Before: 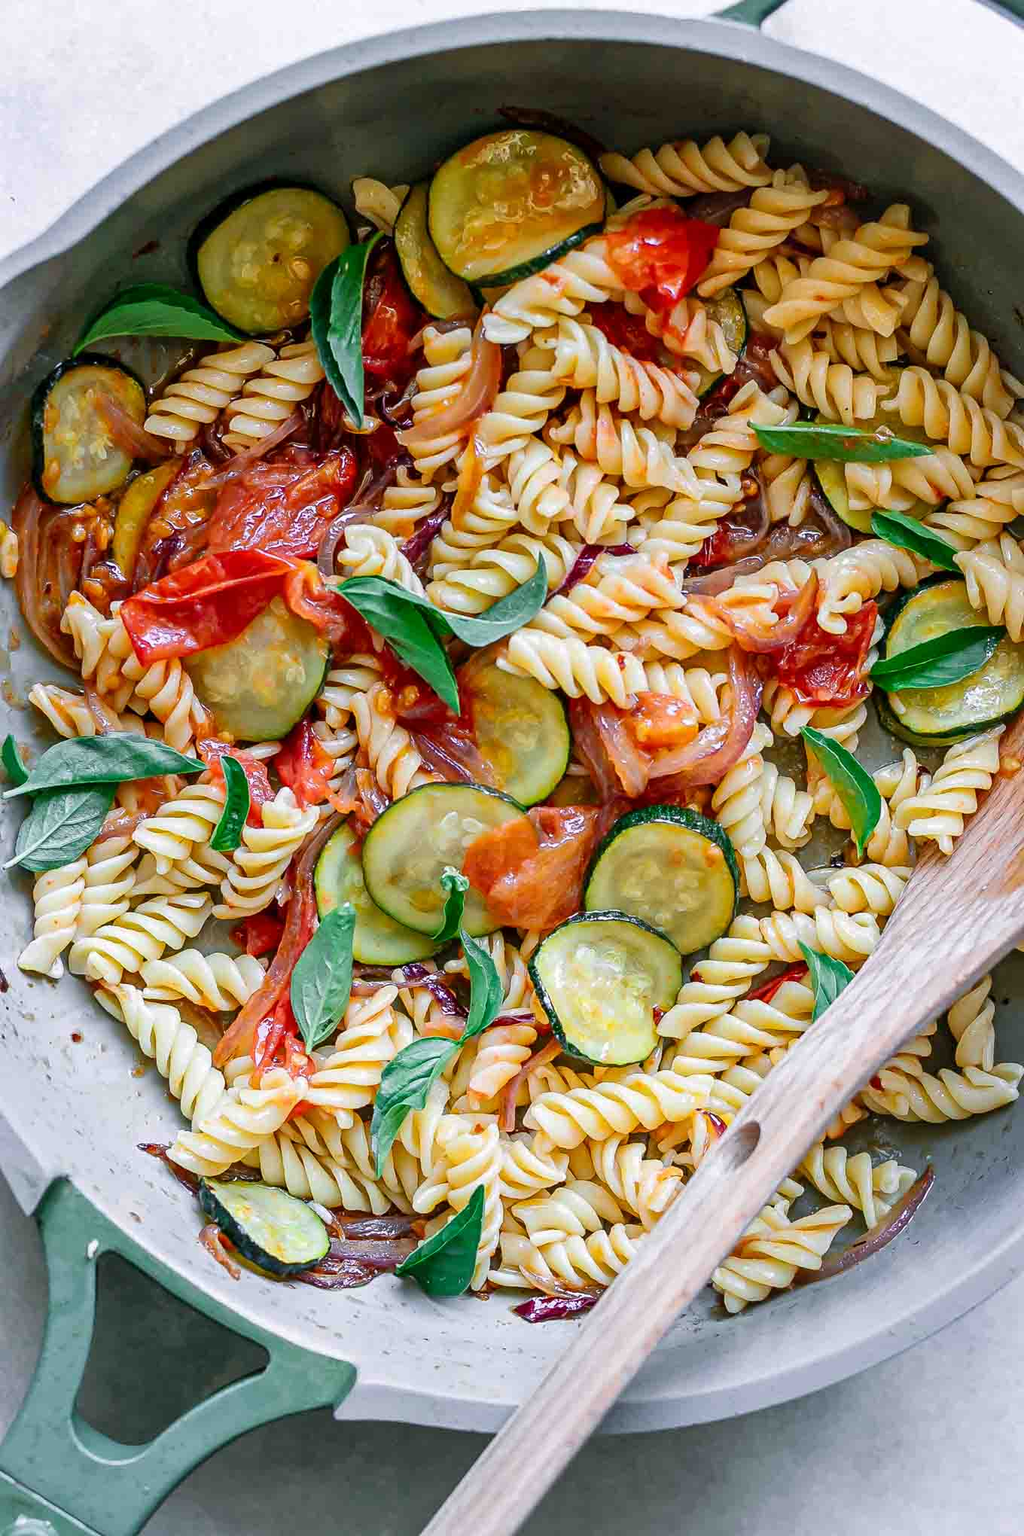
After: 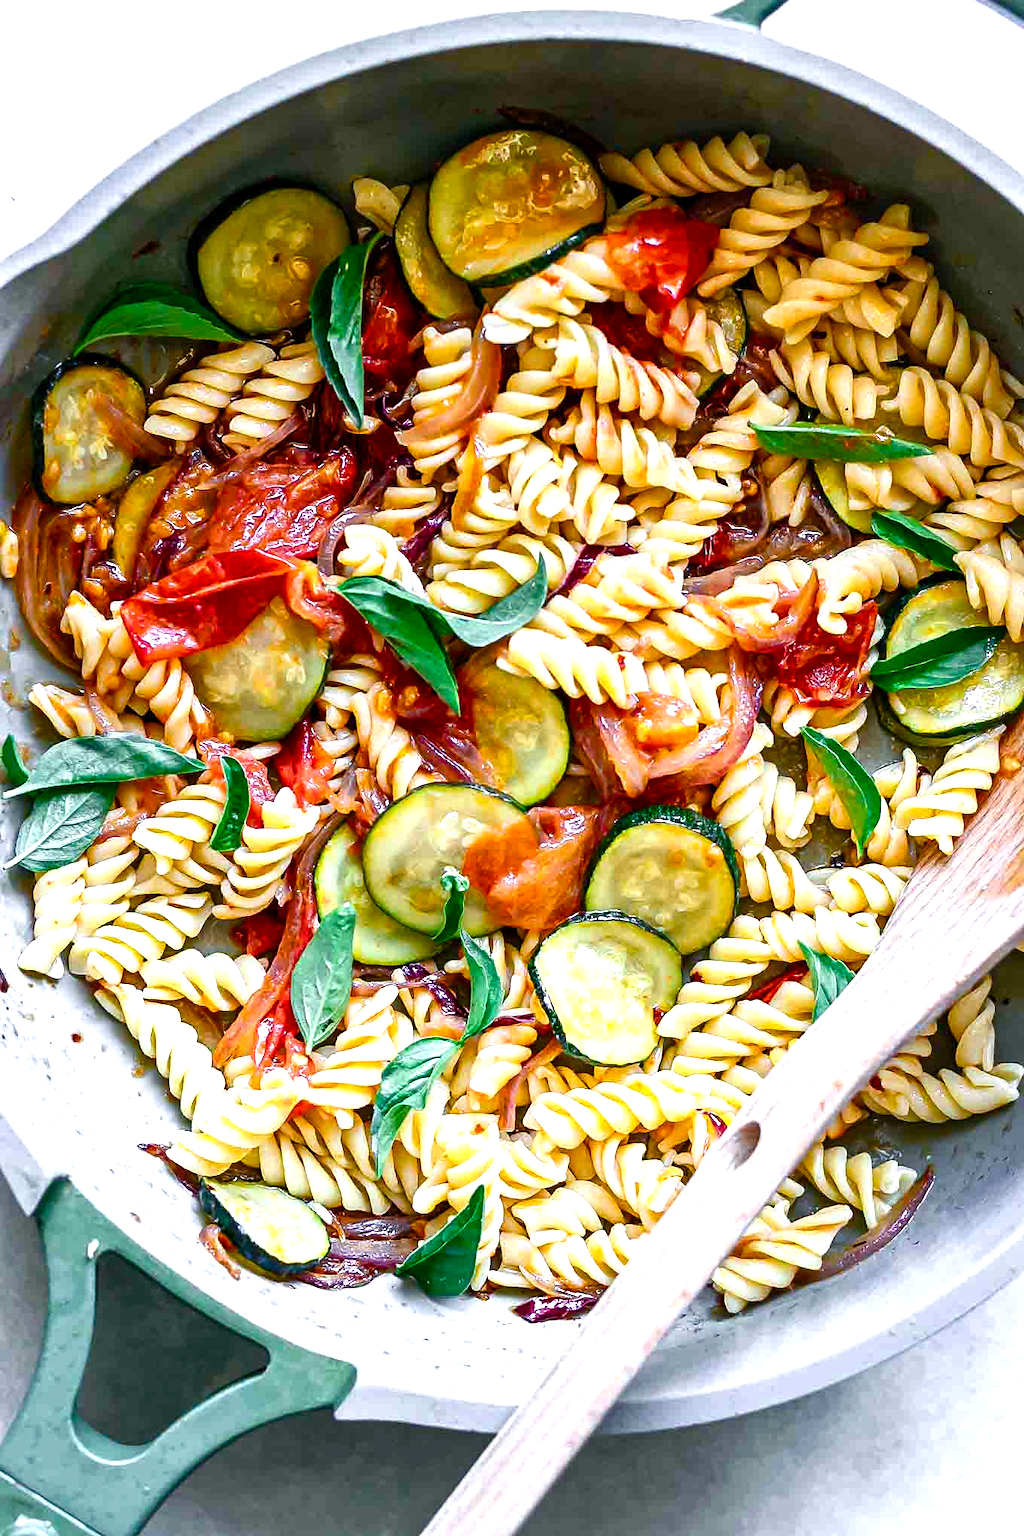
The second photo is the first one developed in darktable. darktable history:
exposure: exposure 0.297 EV, compensate exposure bias true, compensate highlight preservation false
color balance rgb: shadows lift › chroma 2.977%, shadows lift › hue 277.95°, perceptual saturation grading › global saturation 20%, perceptual saturation grading › highlights -25.884%, perceptual saturation grading › shadows 49.488%, perceptual brilliance grading › global brilliance 15.373%, perceptual brilliance grading › shadows -35.039%, global vibrance 6.318%
